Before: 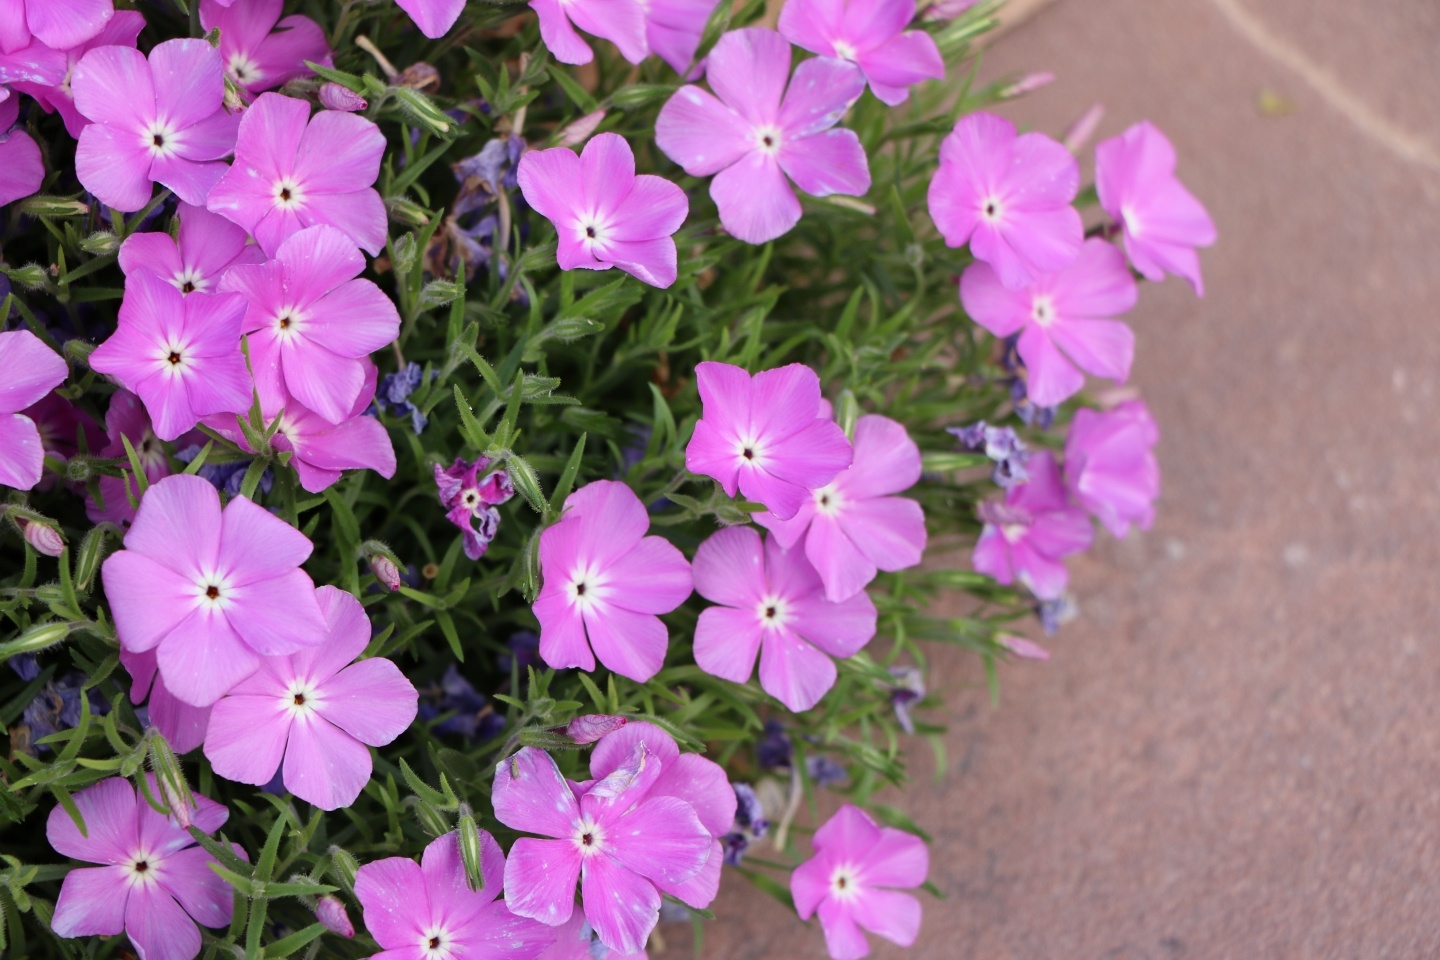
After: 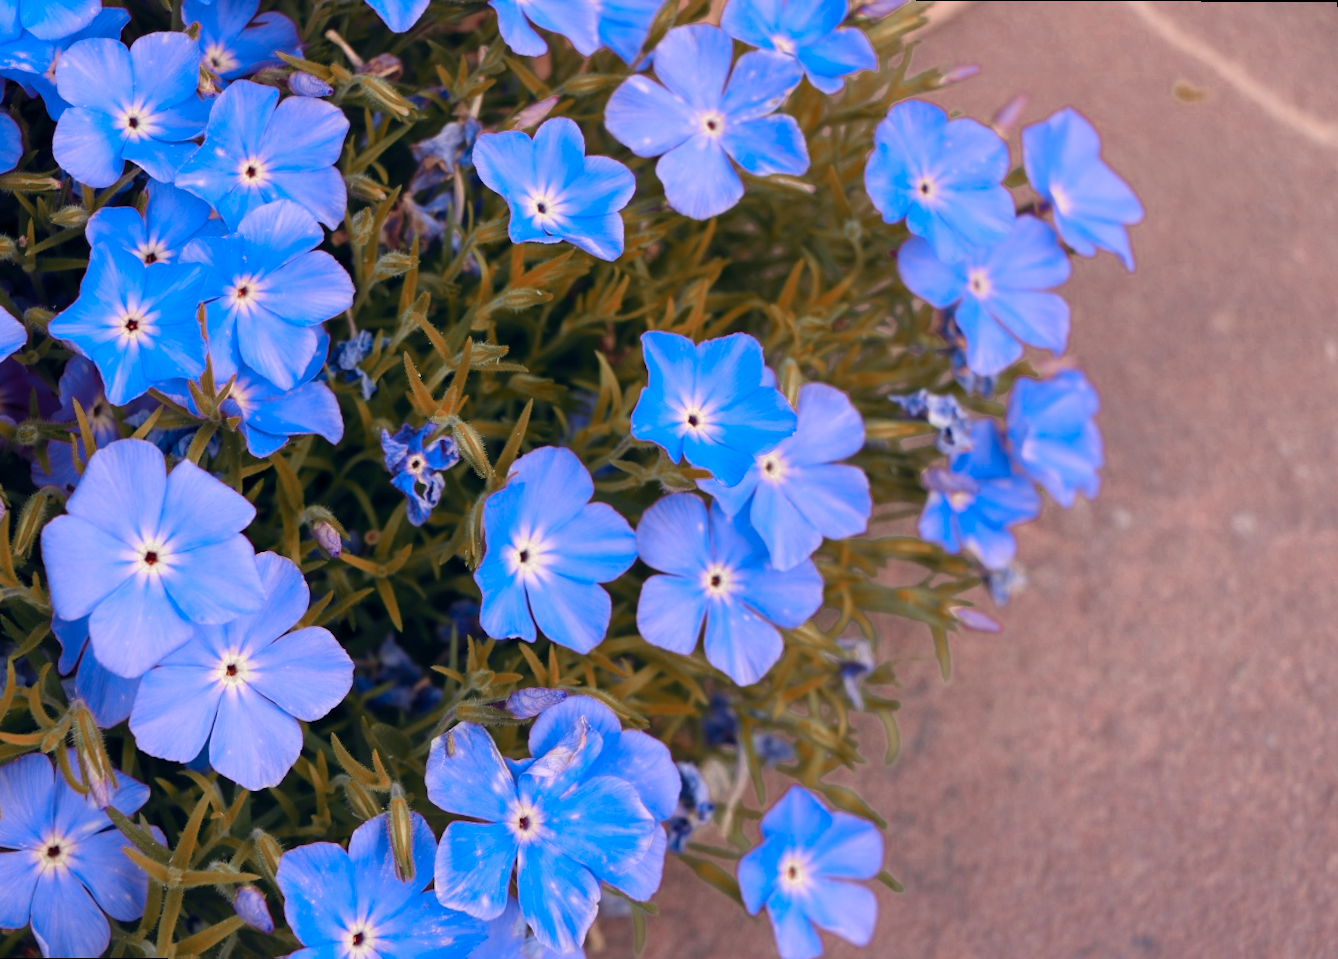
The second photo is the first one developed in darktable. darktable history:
rotate and perspective: rotation 0.215°, lens shift (vertical) -0.139, crop left 0.069, crop right 0.939, crop top 0.002, crop bottom 0.996
color balance rgb: shadows lift › hue 87.51°, highlights gain › chroma 1.62%, highlights gain › hue 55.1°, global offset › chroma 0.06%, global offset › hue 253.66°, linear chroma grading › global chroma 0.5%, perceptual saturation grading › global saturation 16.38%
color zones: curves: ch0 [(0.006, 0.385) (0.143, 0.563) (0.243, 0.321) (0.352, 0.464) (0.516, 0.456) (0.625, 0.5) (0.75, 0.5) (0.875, 0.5)]; ch1 [(0, 0.5) (0.134, 0.504) (0.246, 0.463) (0.421, 0.515) (0.5, 0.56) (0.625, 0.5) (0.75, 0.5) (0.875, 0.5)]; ch2 [(0, 0.5) (0.131, 0.426) (0.307, 0.289) (0.38, 0.188) (0.513, 0.216) (0.625, 0.548) (0.75, 0.468) (0.838, 0.396) (0.971, 0.311)]
